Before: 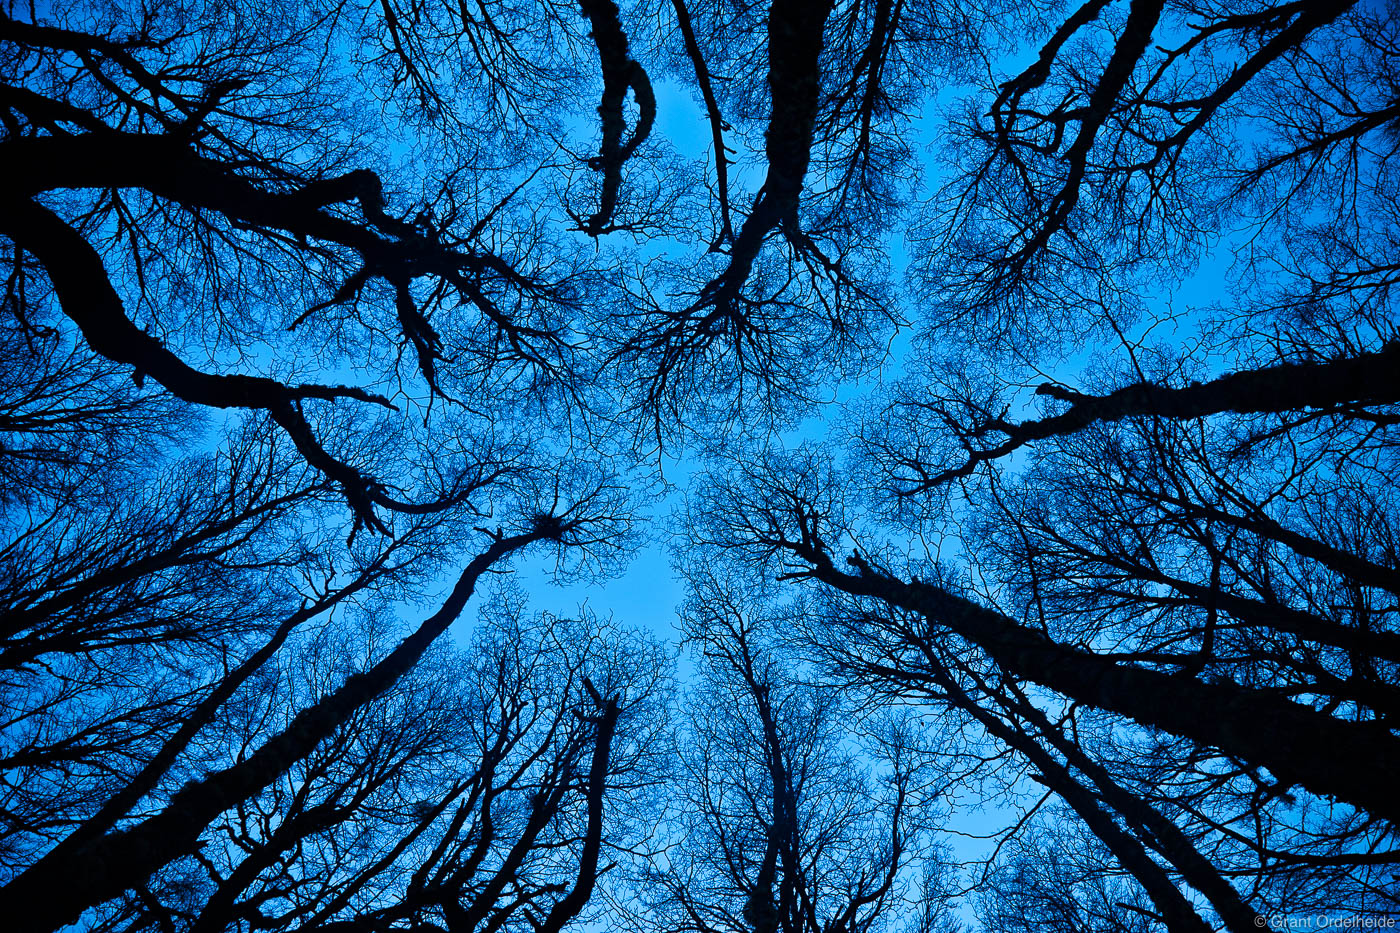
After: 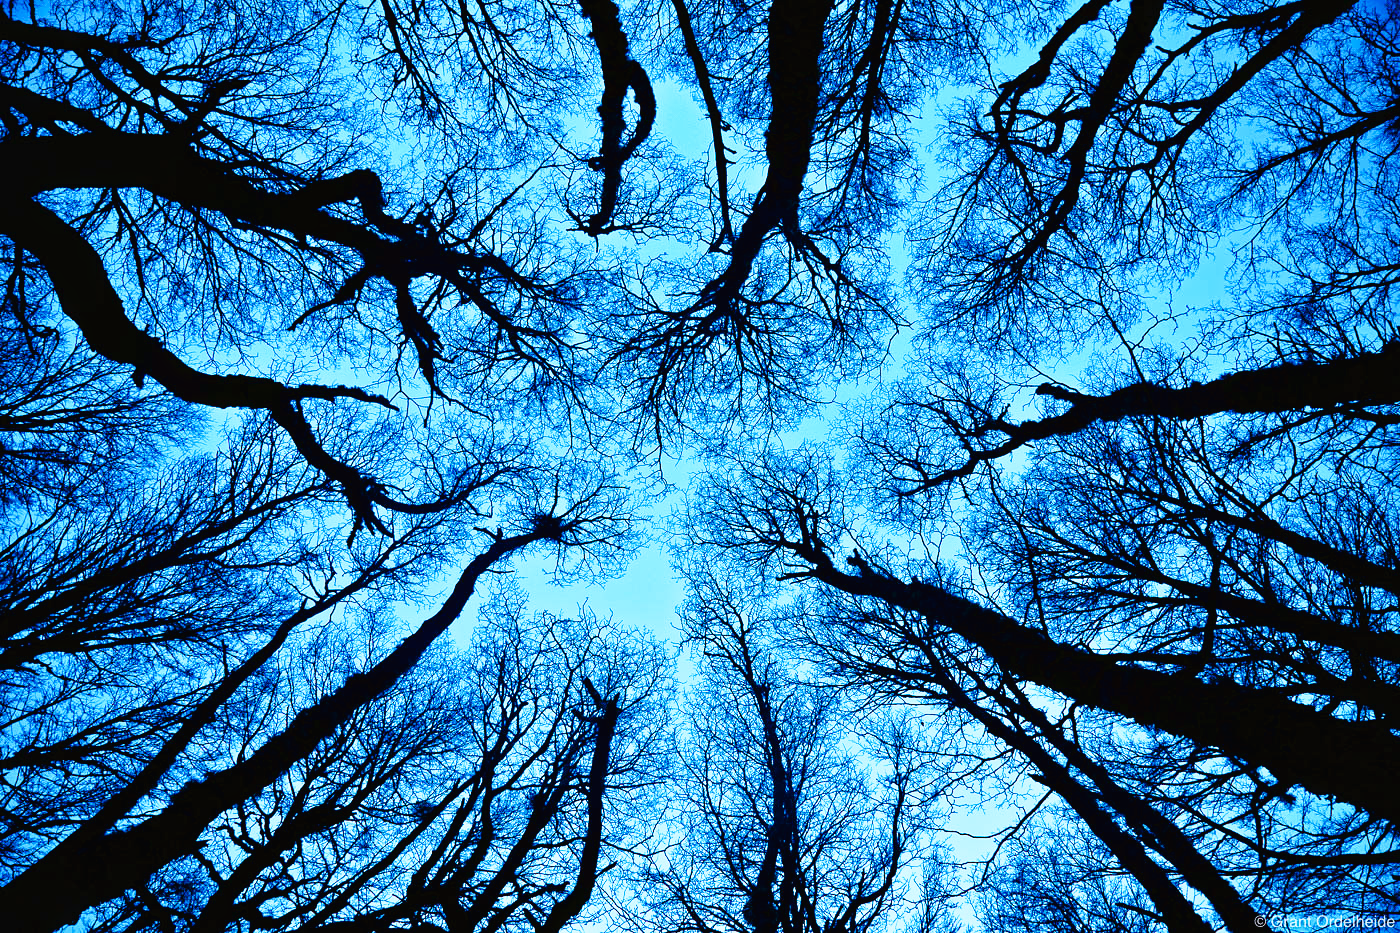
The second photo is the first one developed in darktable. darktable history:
velvia: on, module defaults
haze removal: compatibility mode true, adaptive false
base curve: curves: ch0 [(0, 0.003) (0.001, 0.002) (0.006, 0.004) (0.02, 0.022) (0.048, 0.086) (0.094, 0.234) (0.162, 0.431) (0.258, 0.629) (0.385, 0.8) (0.548, 0.918) (0.751, 0.988) (1, 1)], preserve colors none
